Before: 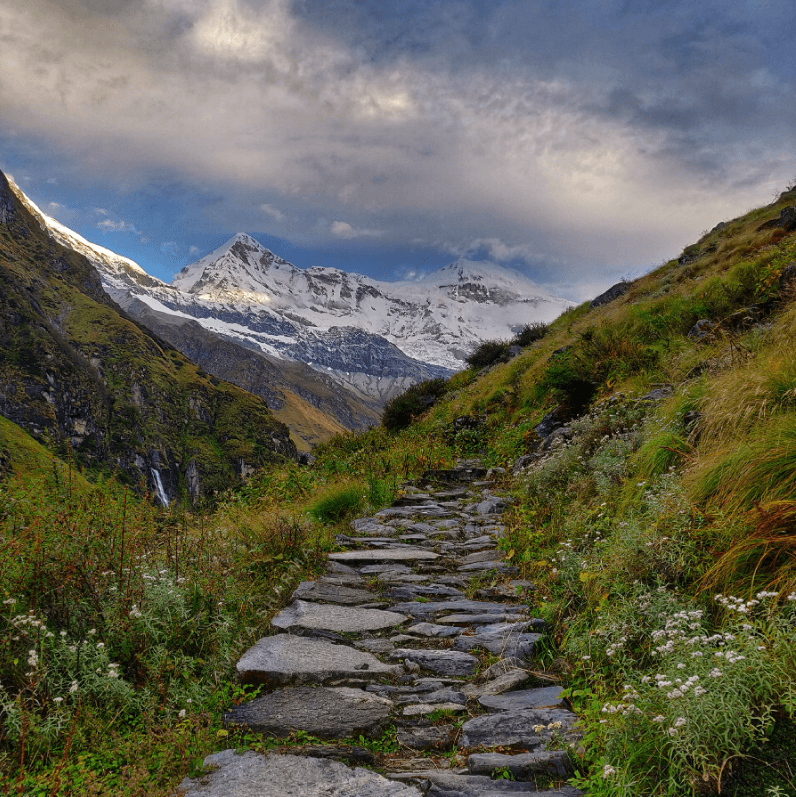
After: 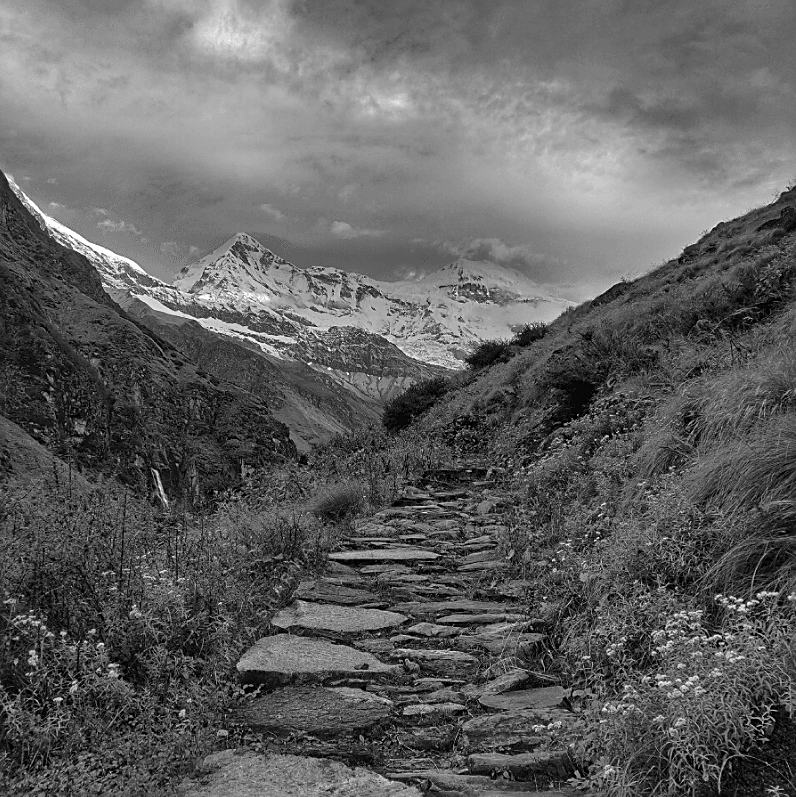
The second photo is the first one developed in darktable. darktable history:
monochrome: on, module defaults
sharpen: on, module defaults
tone equalizer: -7 EV 0.18 EV, -6 EV 0.12 EV, -5 EV 0.08 EV, -4 EV 0.04 EV, -2 EV -0.02 EV, -1 EV -0.04 EV, +0 EV -0.06 EV, luminance estimator HSV value / RGB max
